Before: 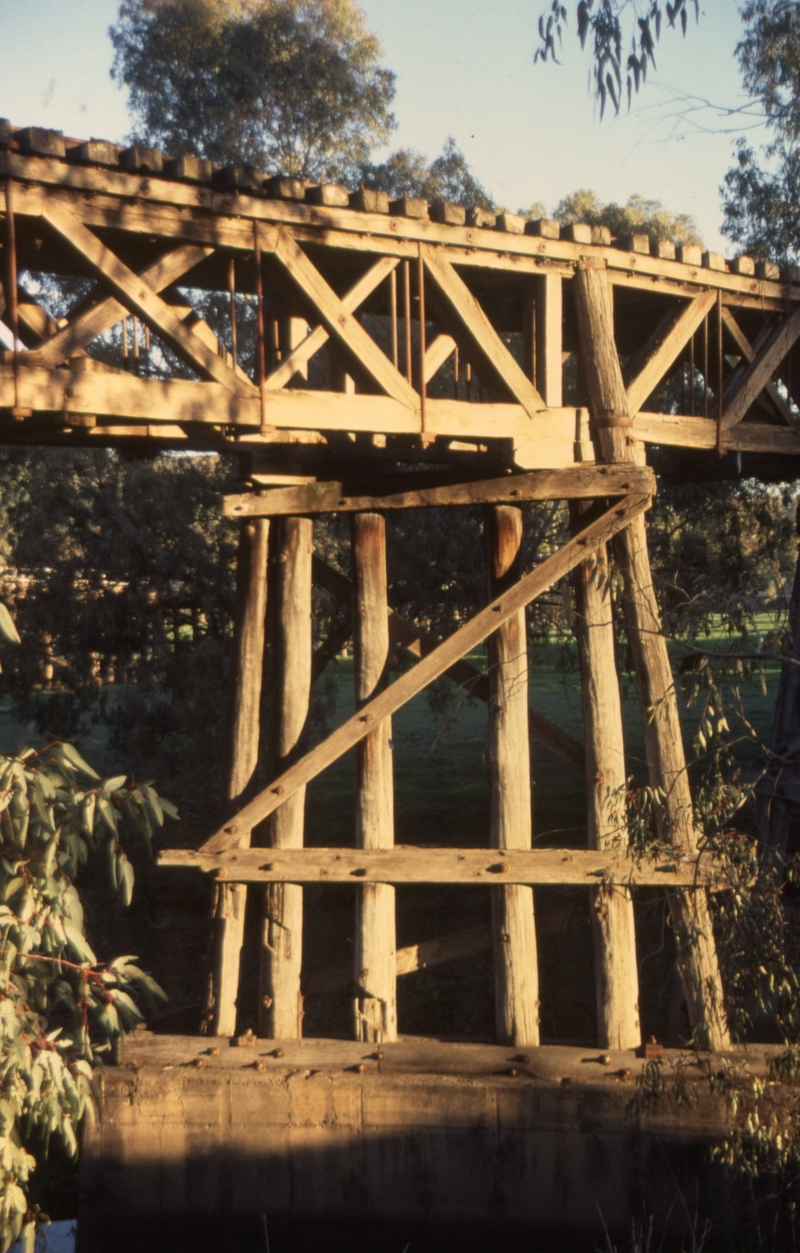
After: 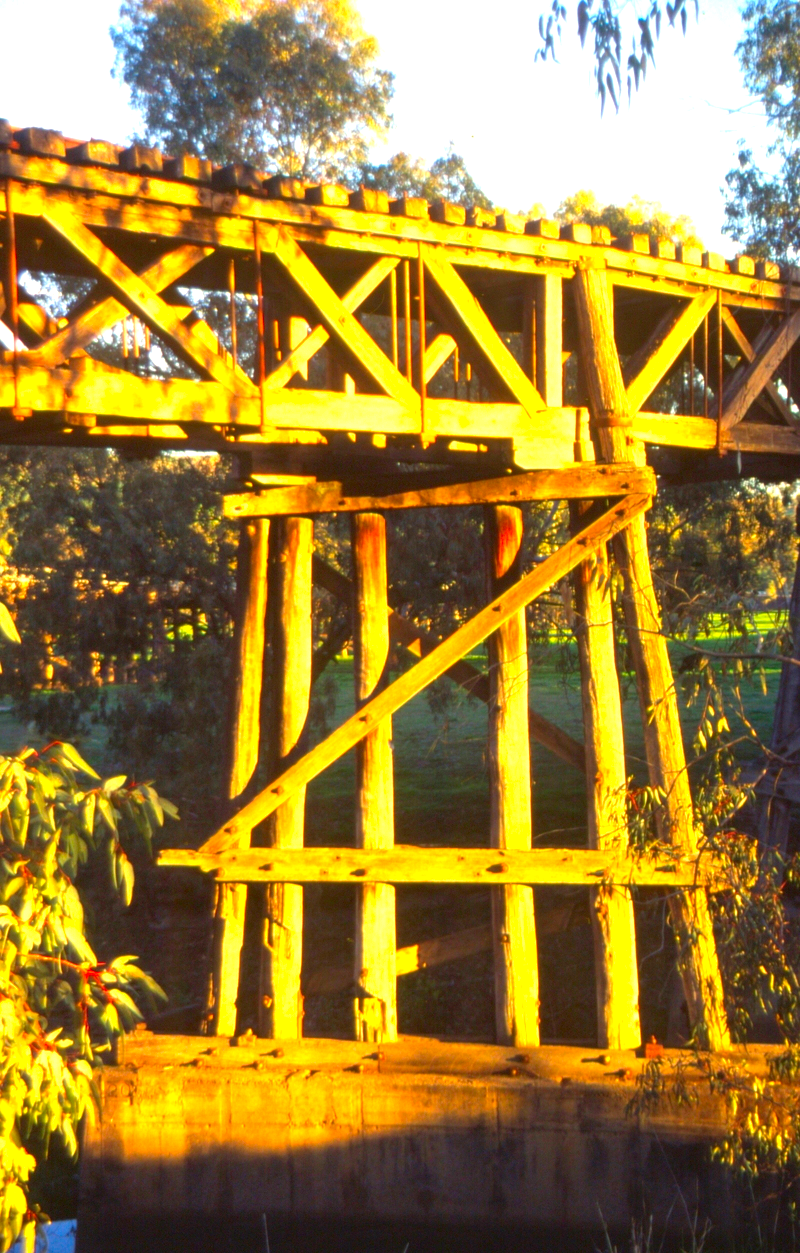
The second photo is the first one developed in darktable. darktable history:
exposure: black level correction 0, exposure 1.45 EV, compensate exposure bias true, compensate highlight preservation false
color correction: saturation 2.15
